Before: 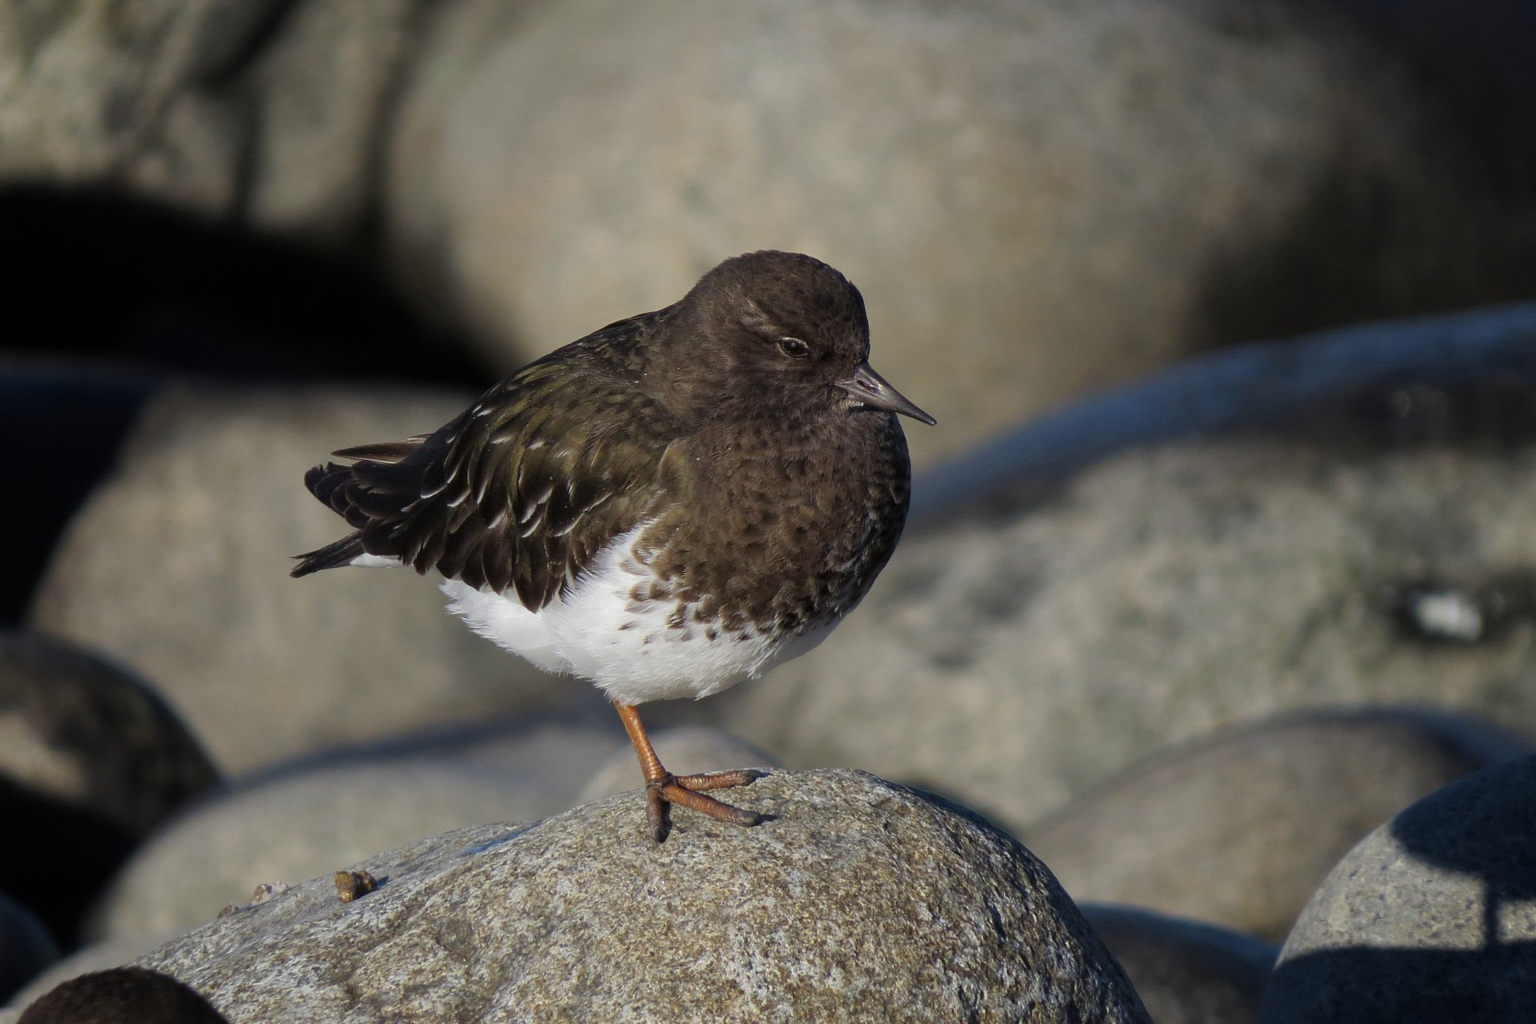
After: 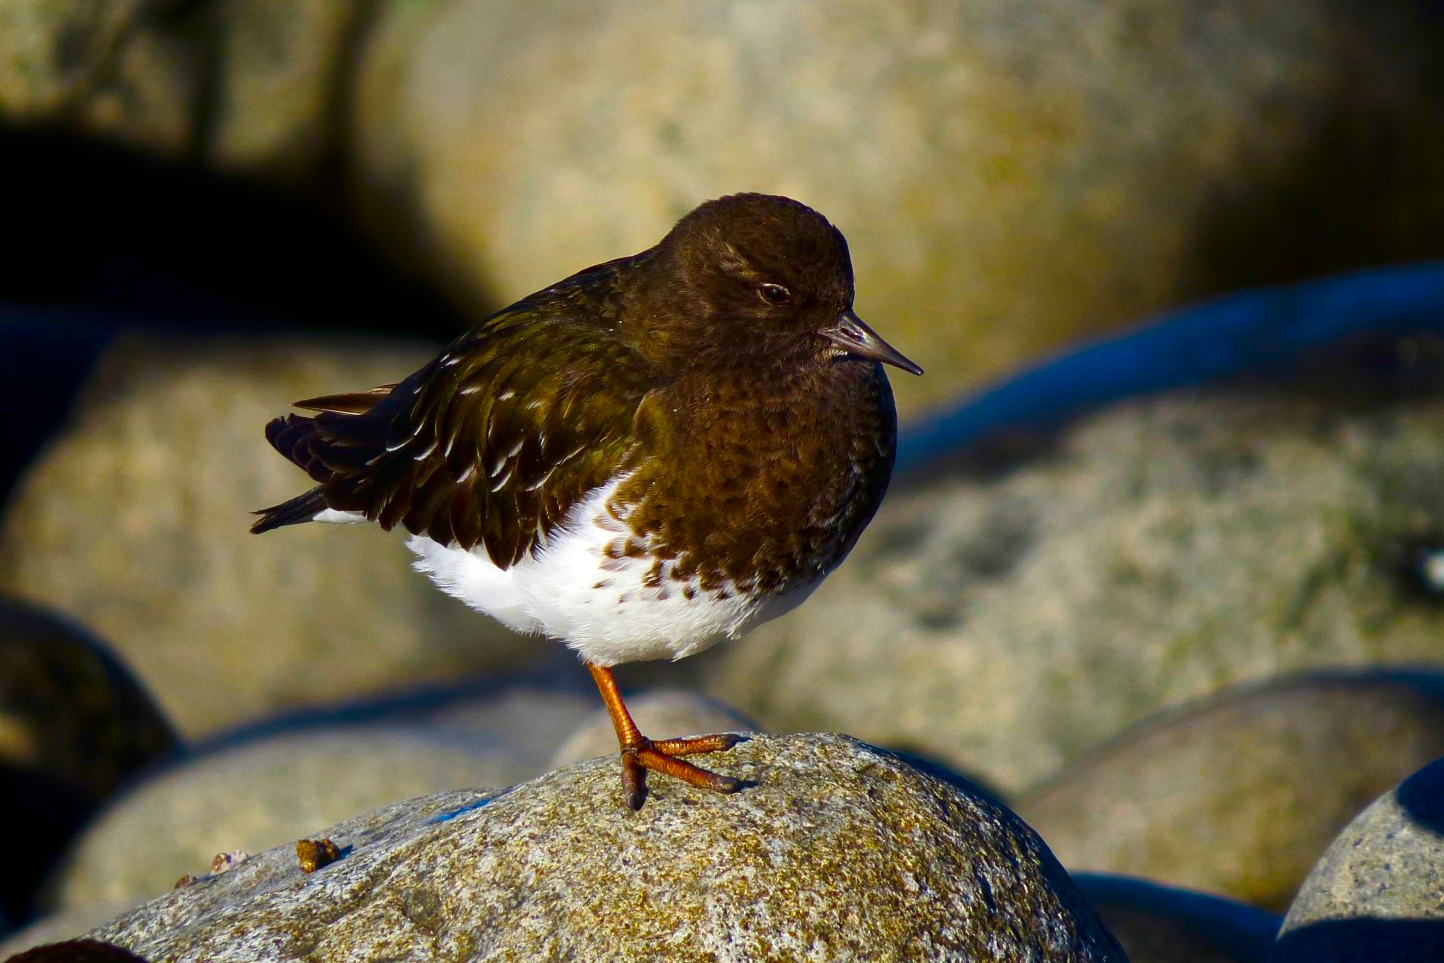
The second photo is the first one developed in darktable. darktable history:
color balance rgb: linear chroma grading › shadows 10%, linear chroma grading › highlights 10%, linear chroma grading › global chroma 15%, linear chroma grading › mid-tones 15%, perceptual saturation grading › global saturation 40%, perceptual saturation grading › highlights -25%, perceptual saturation grading › mid-tones 35%, perceptual saturation grading › shadows 35%, perceptual brilliance grading › global brilliance 11.29%, global vibrance 11.29%
exposure: compensate highlight preservation false
crop: left 3.305%, top 6.436%, right 6.389%, bottom 3.258%
contrast brightness saturation: contrast 0.19, brightness -0.11, saturation 0.21
